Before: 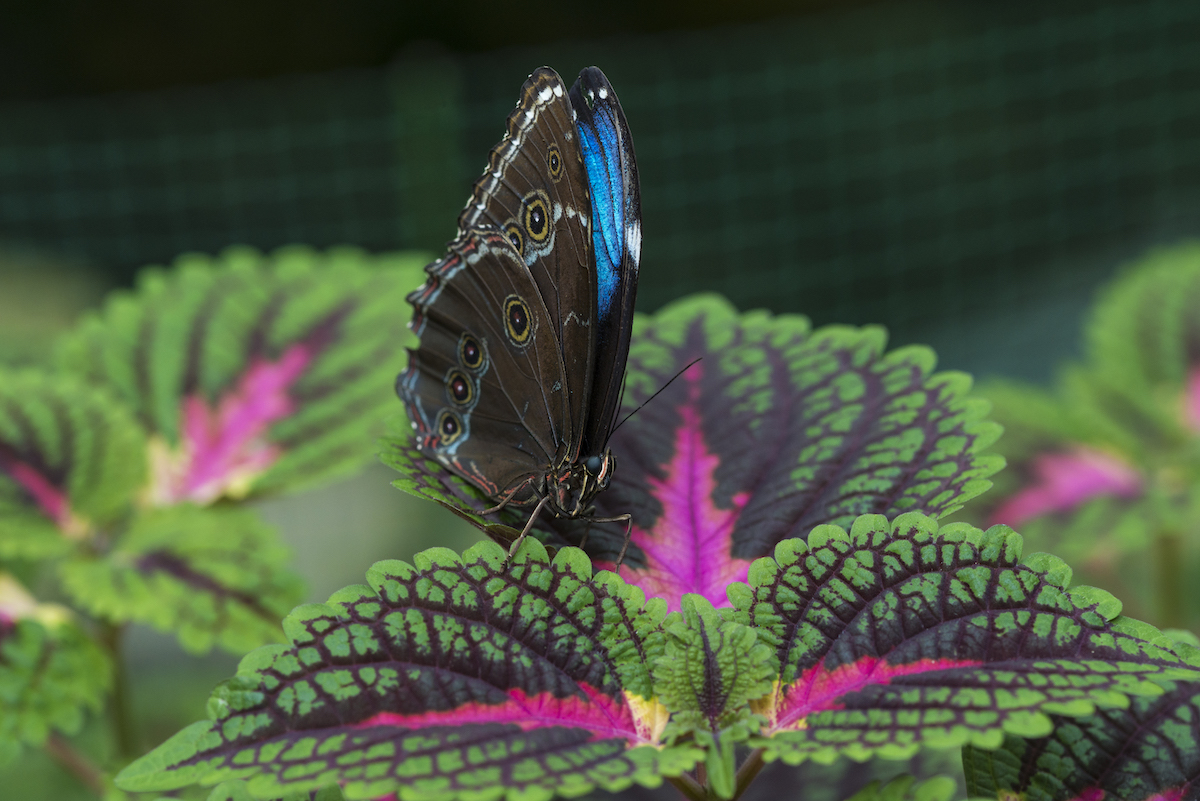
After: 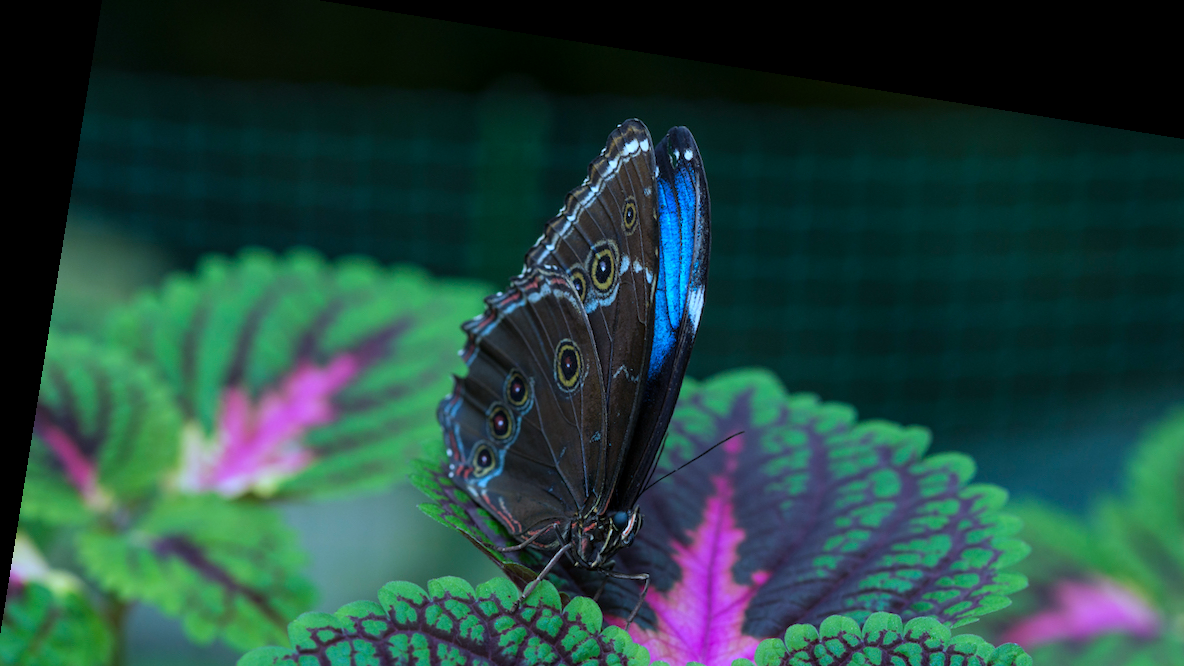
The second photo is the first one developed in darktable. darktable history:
white balance: red 0.871, blue 1.249
crop: left 1.509%, top 3.452%, right 7.696%, bottom 28.452%
rotate and perspective: rotation 9.12°, automatic cropping off
